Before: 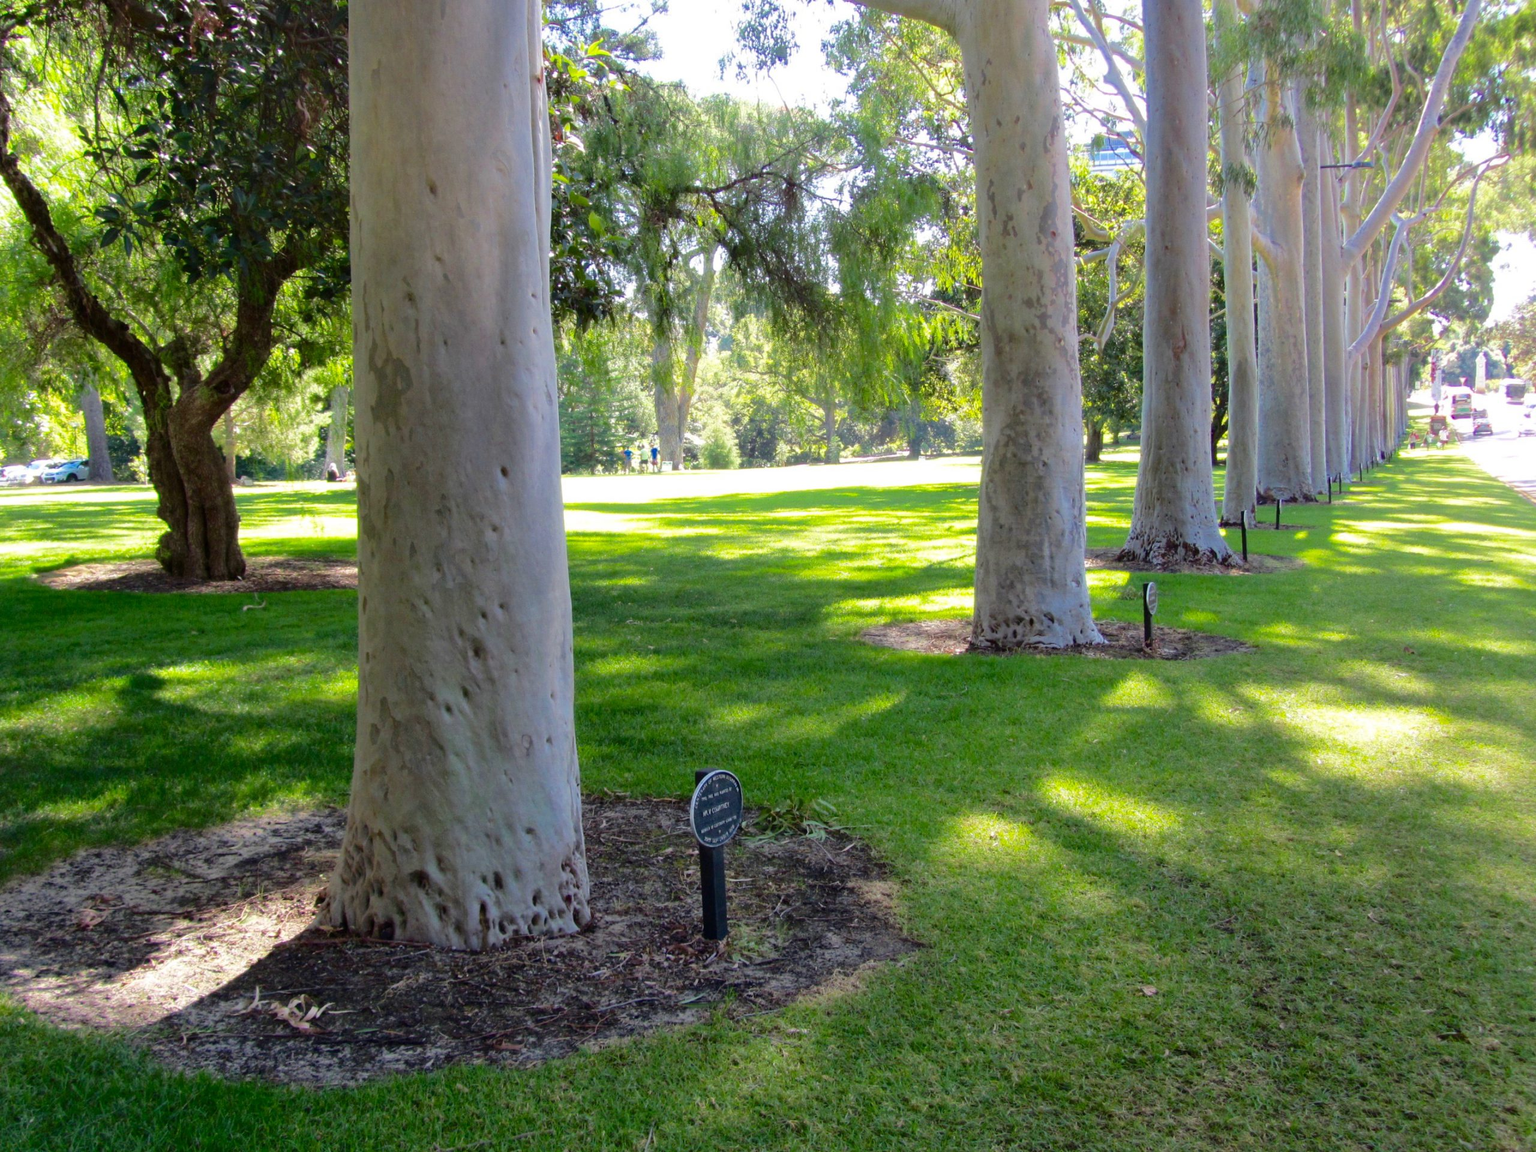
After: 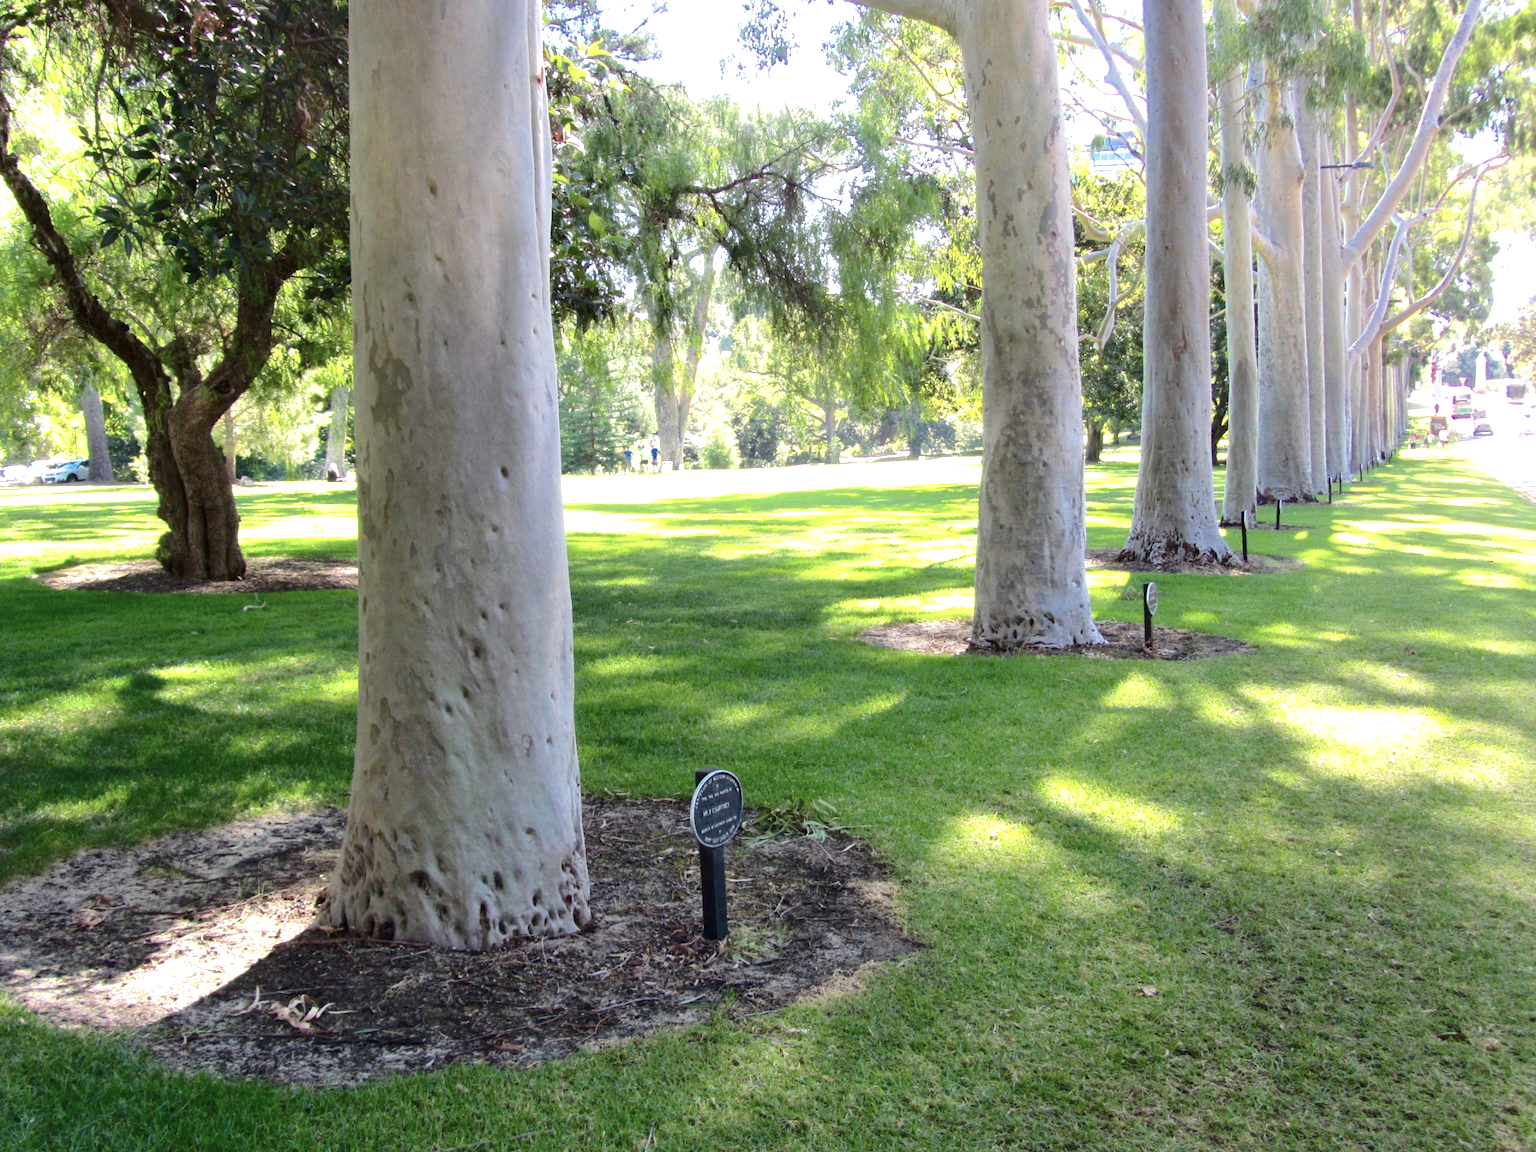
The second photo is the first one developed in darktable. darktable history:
contrast brightness saturation: contrast 0.057, brightness -0.011, saturation -0.247
exposure: black level correction 0, exposure 0.703 EV, compensate highlight preservation false
